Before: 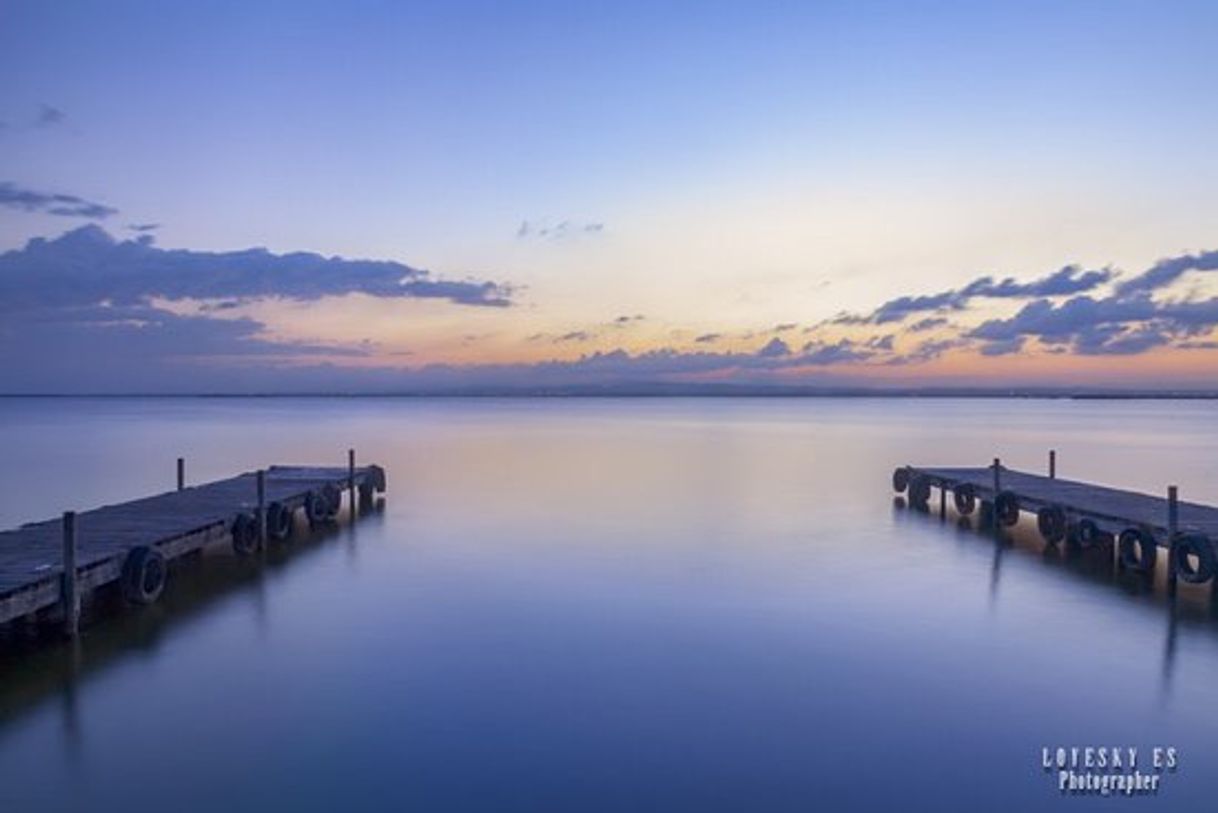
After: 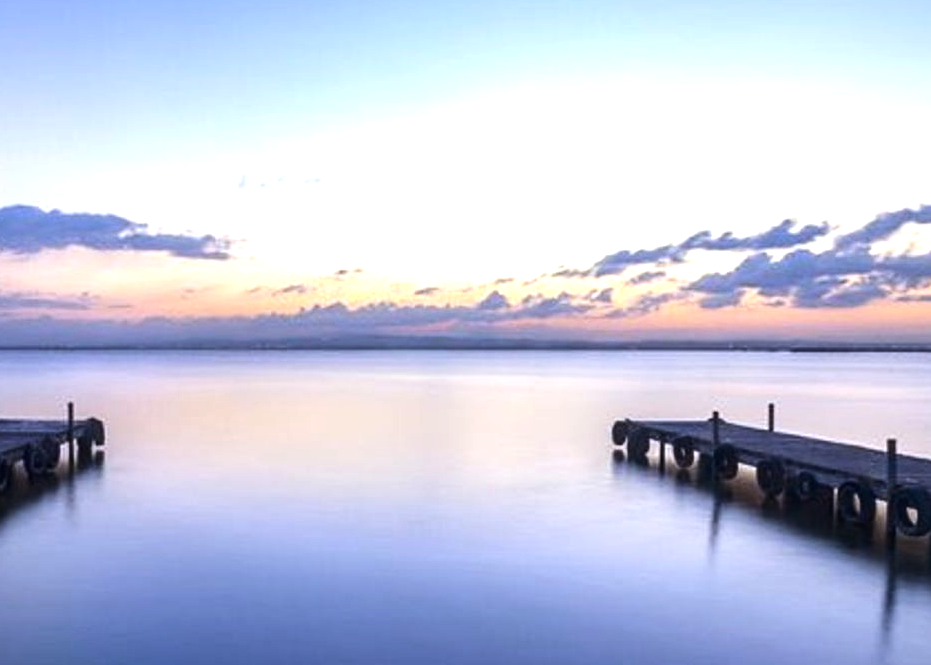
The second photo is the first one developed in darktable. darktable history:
crop: left 23.095%, top 5.827%, bottom 11.854%
tone equalizer: -8 EV -1.08 EV, -7 EV -1.01 EV, -6 EV -0.867 EV, -5 EV -0.578 EV, -3 EV 0.578 EV, -2 EV 0.867 EV, -1 EV 1.01 EV, +0 EV 1.08 EV, edges refinement/feathering 500, mask exposure compensation -1.57 EV, preserve details no
rgb levels: preserve colors max RGB
